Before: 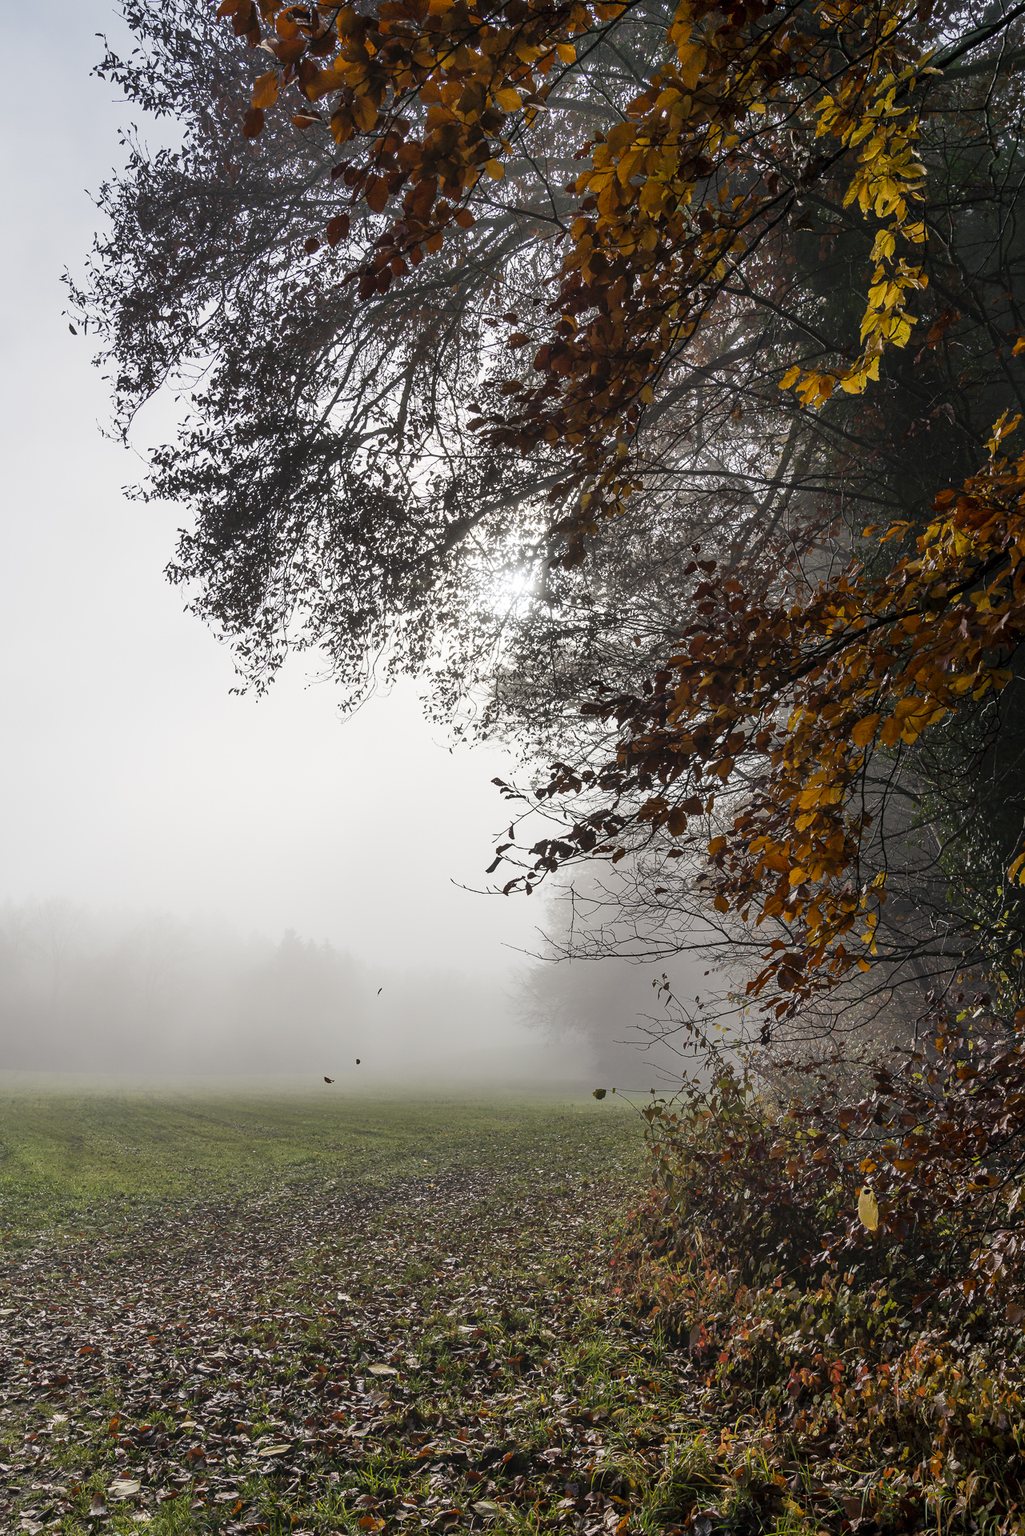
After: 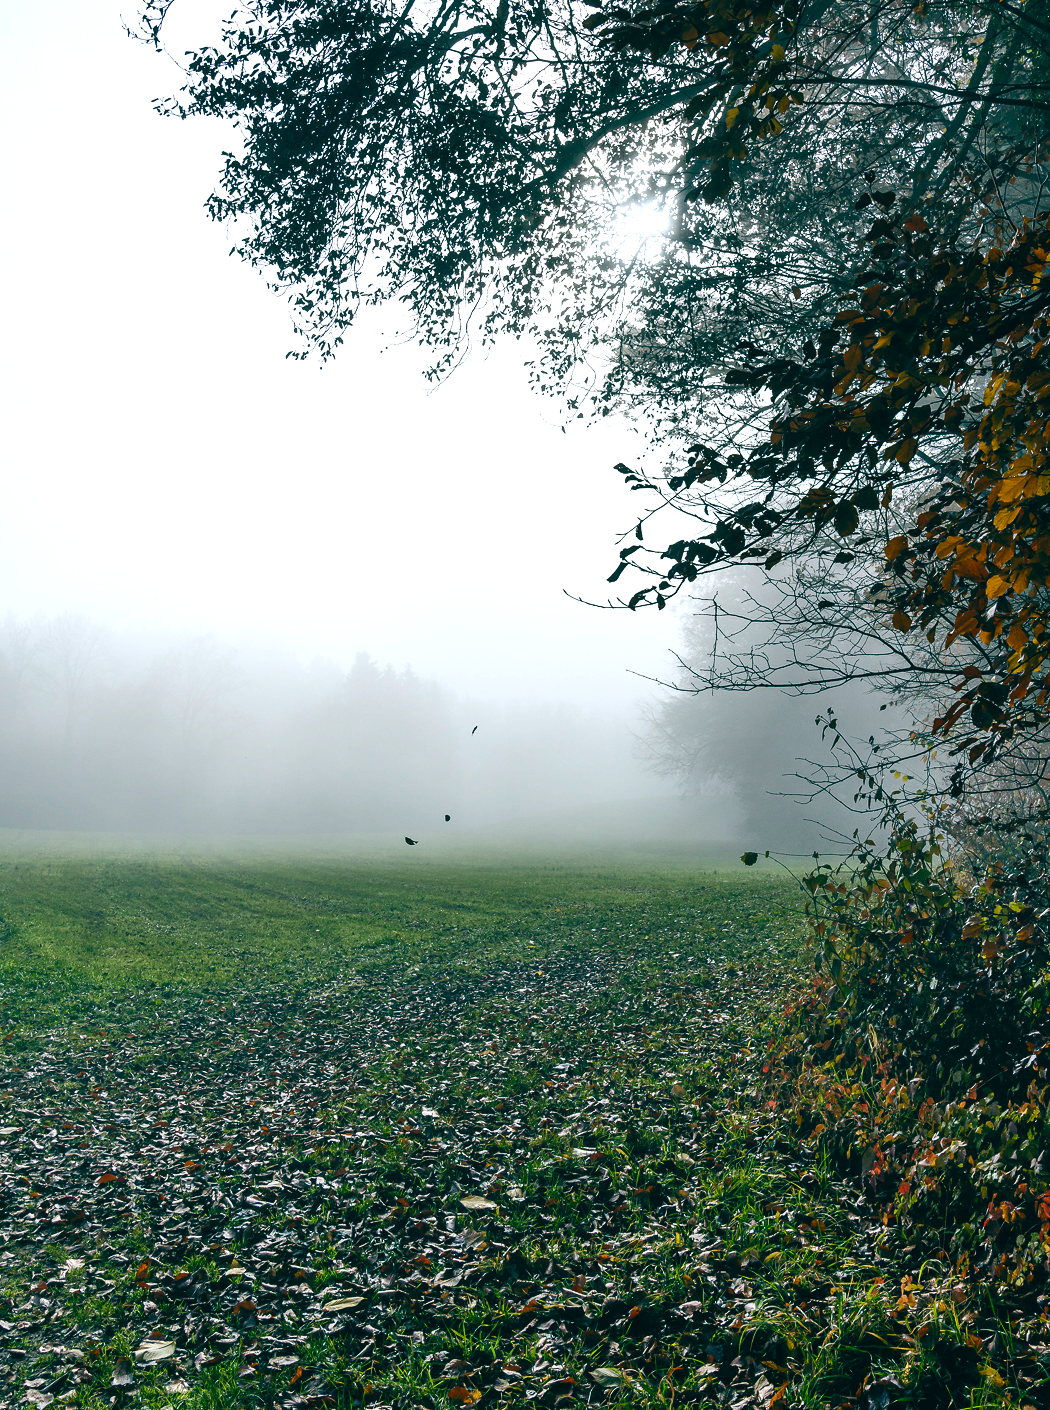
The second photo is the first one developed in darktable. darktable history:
crop: top 26.531%, right 17.959%
color balance rgb: shadows lift › luminance -20%, power › hue 72.24°, highlights gain › luminance 15%, global offset › hue 171.6°, perceptual saturation grading › highlights -15%, perceptual saturation grading › shadows 25%, global vibrance 35%, contrast 10%
white balance: red 0.931, blue 1.11
color balance: lift [1.005, 0.99, 1.007, 1.01], gamma [1, 0.979, 1.011, 1.021], gain [0.923, 1.098, 1.025, 0.902], input saturation 90.45%, contrast 7.73%, output saturation 105.91%
